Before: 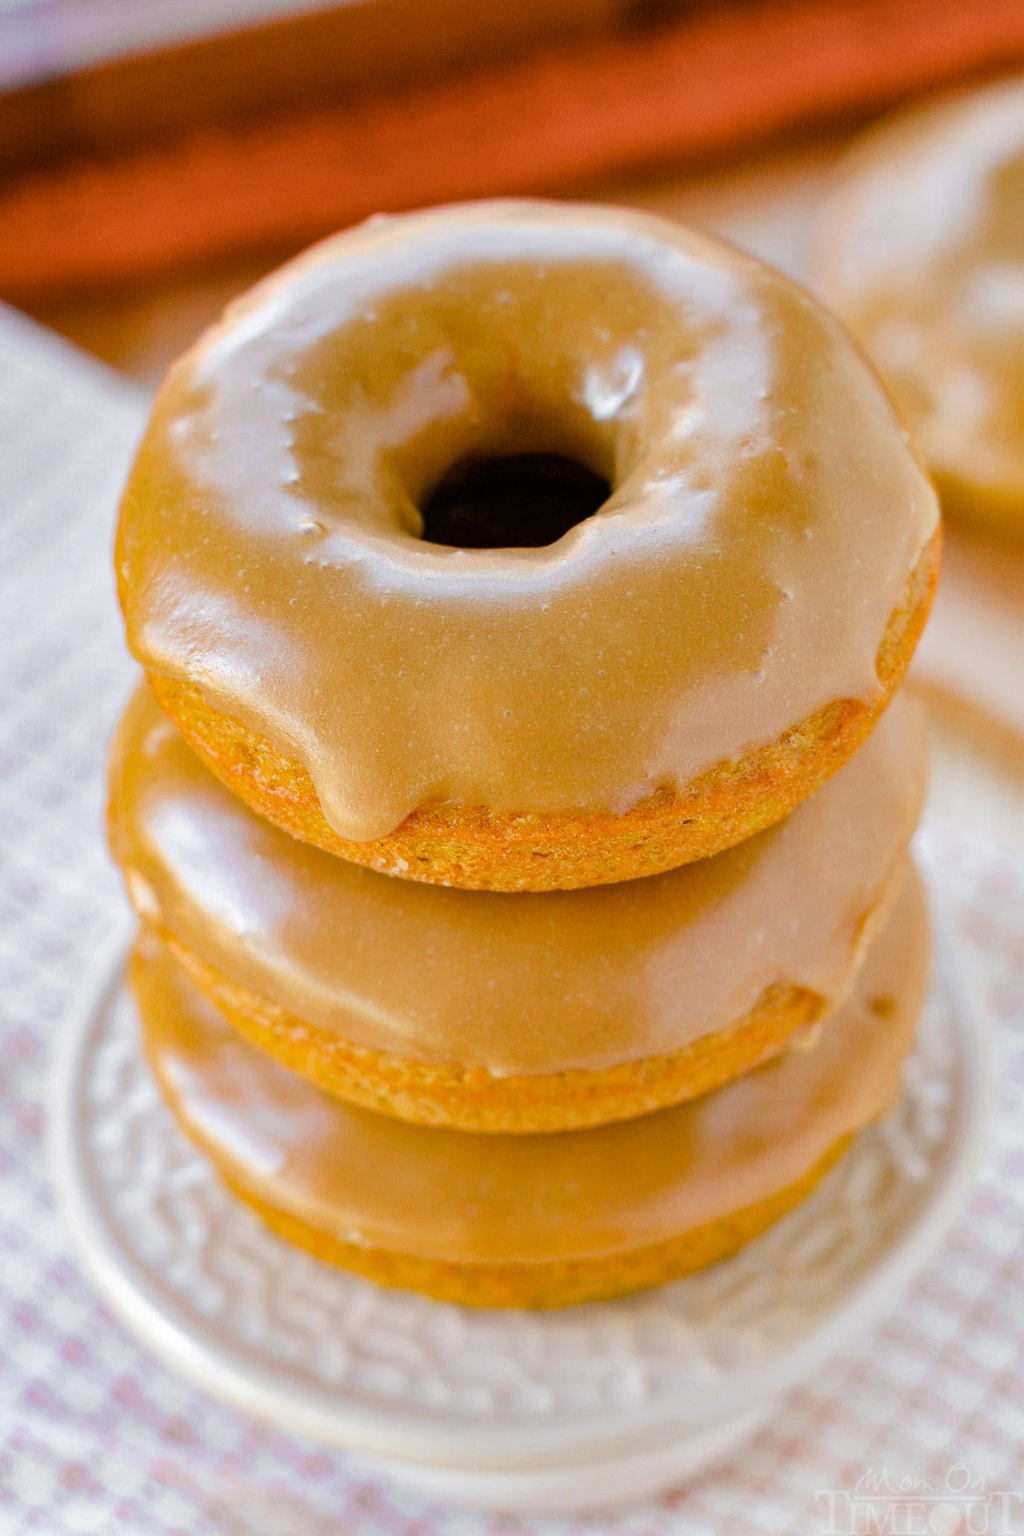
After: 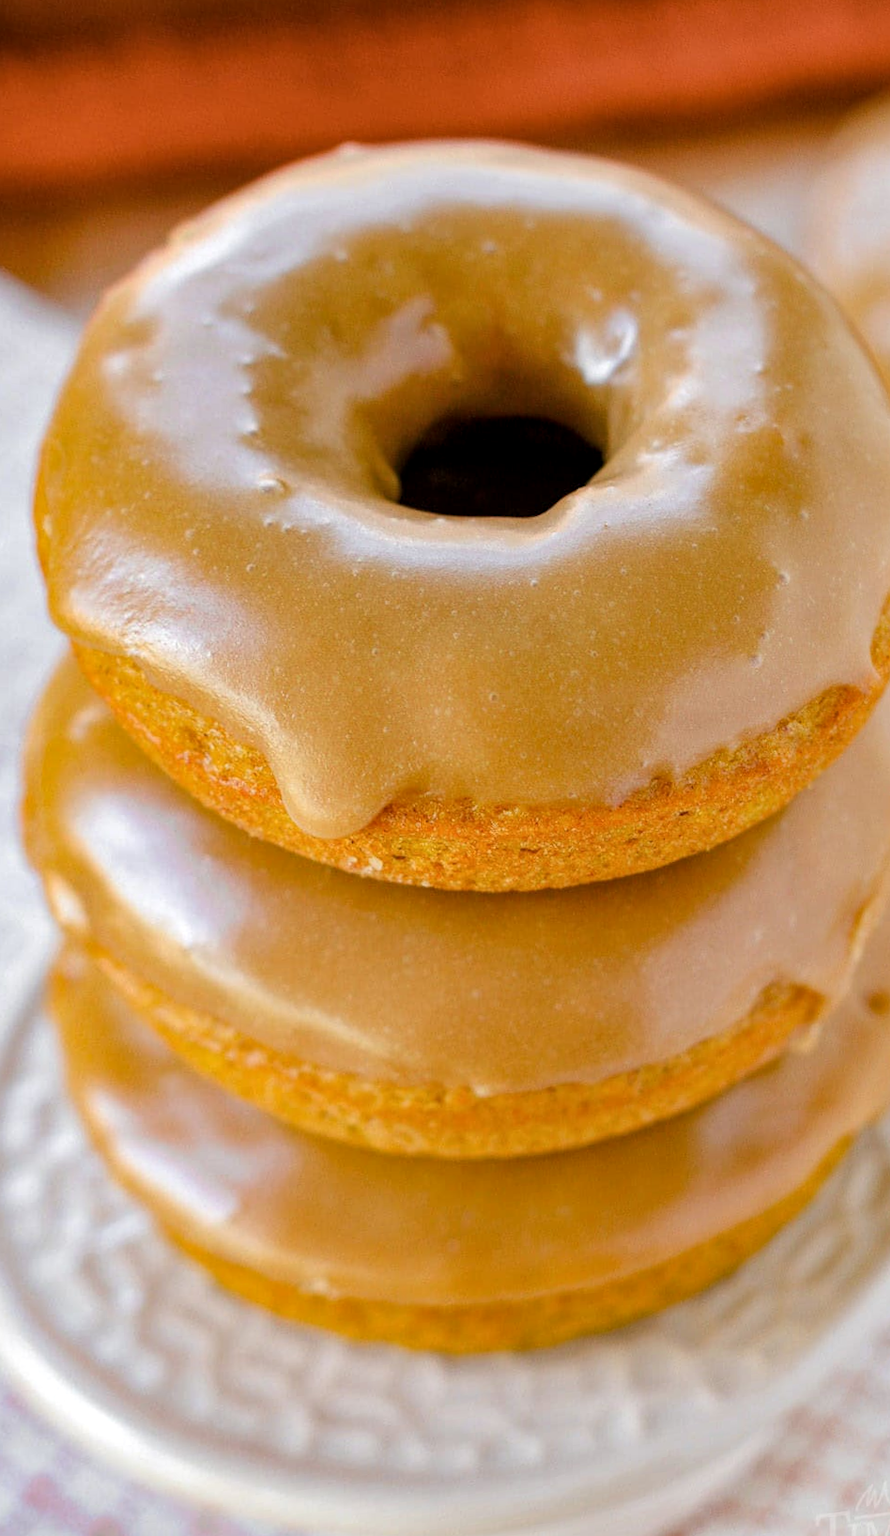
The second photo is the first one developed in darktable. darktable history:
levels: levels [0, 0.51, 1]
rotate and perspective: rotation -0.013°, lens shift (vertical) -0.027, lens shift (horizontal) 0.178, crop left 0.016, crop right 0.989, crop top 0.082, crop bottom 0.918
local contrast: highlights 100%, shadows 100%, detail 120%, midtone range 0.2
crop and rotate: left 9.597%, right 10.195%
